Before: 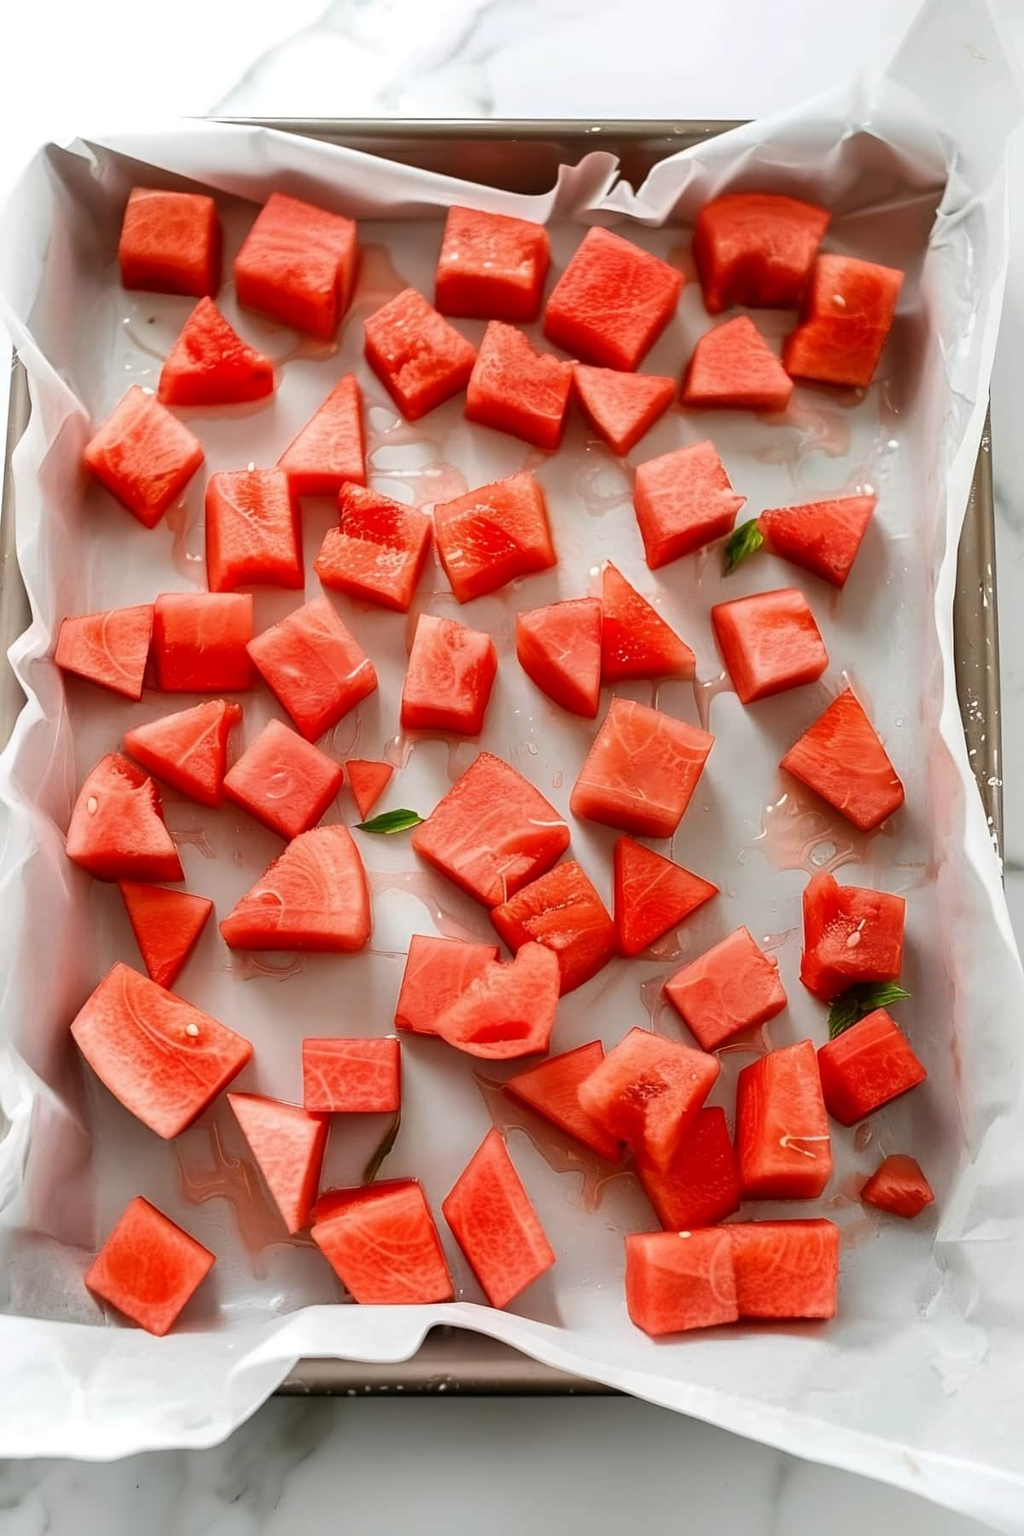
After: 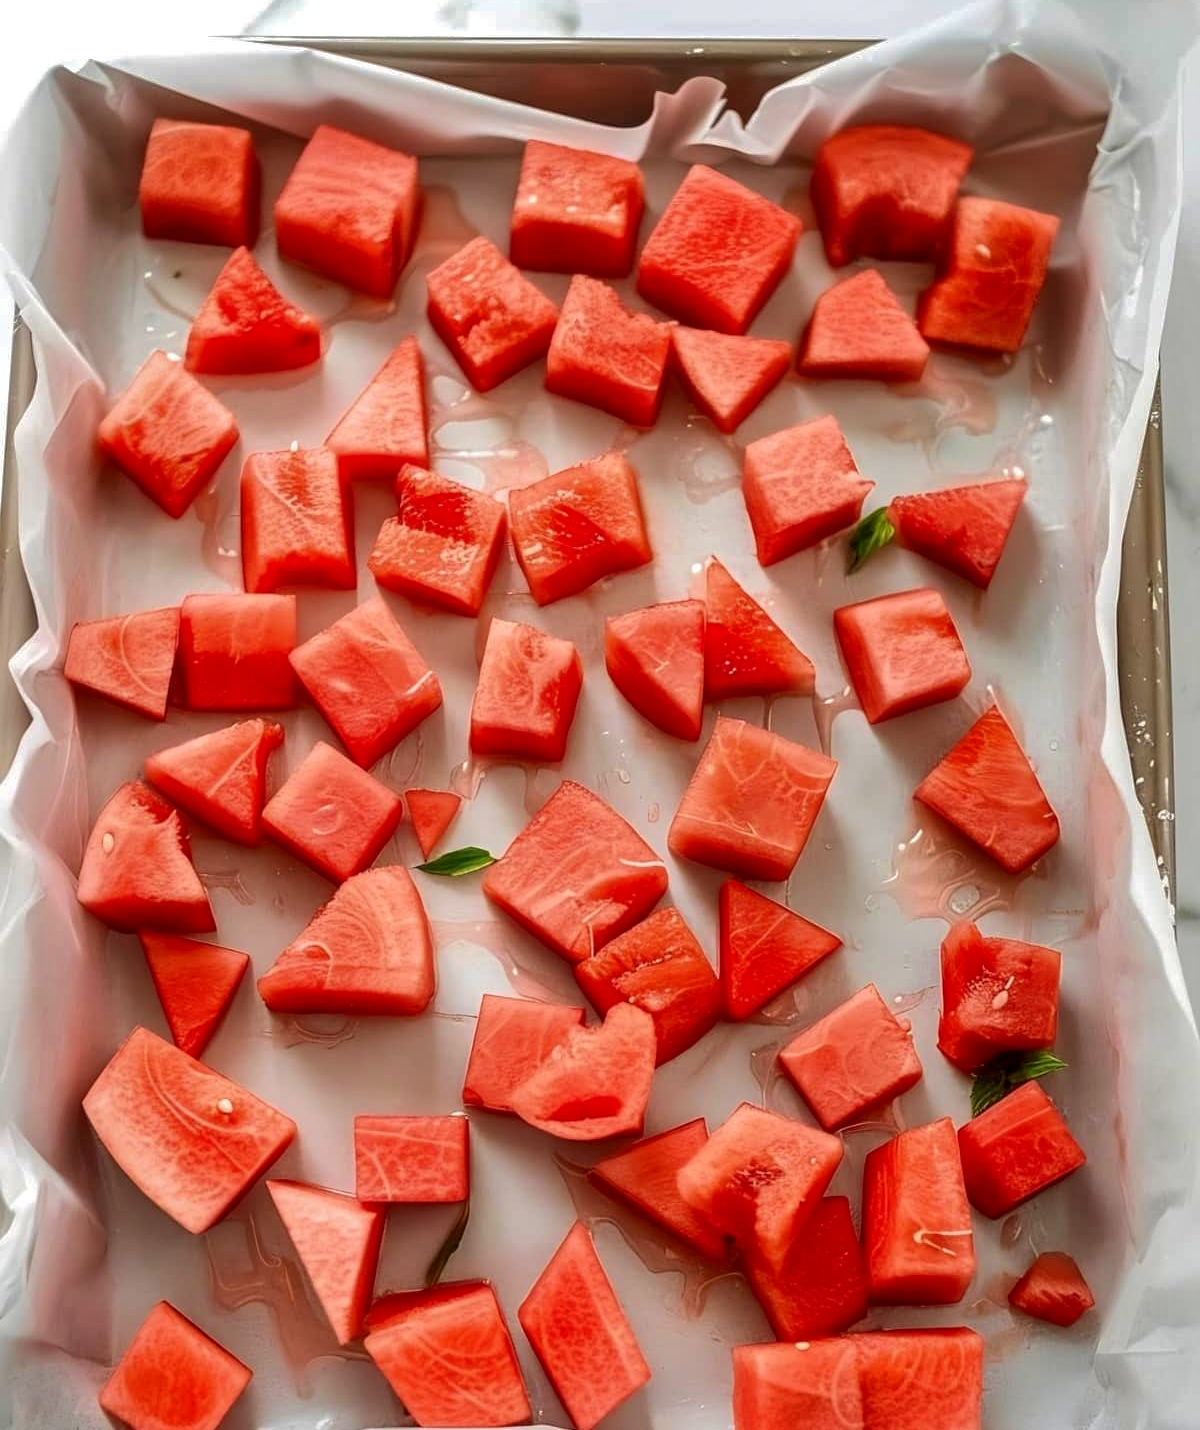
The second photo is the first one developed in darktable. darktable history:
shadows and highlights: shadows 39.5, highlights -59.82
local contrast: on, module defaults
crop and rotate: top 5.648%, bottom 14.907%
velvia: on, module defaults
